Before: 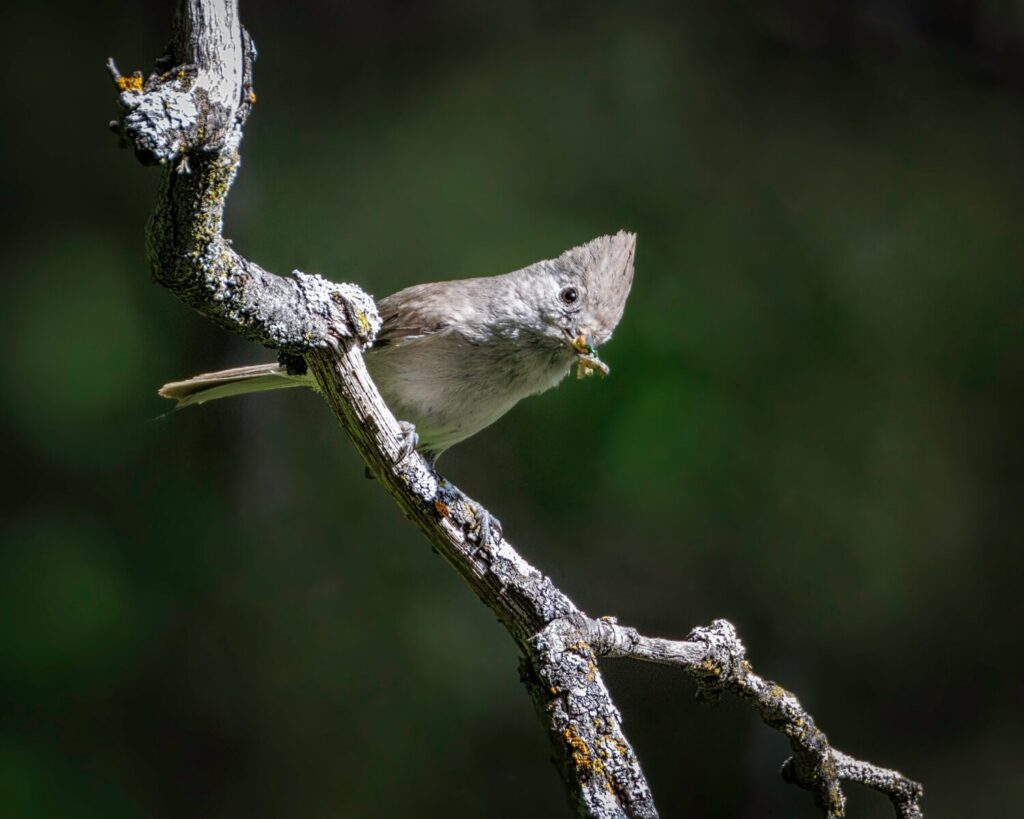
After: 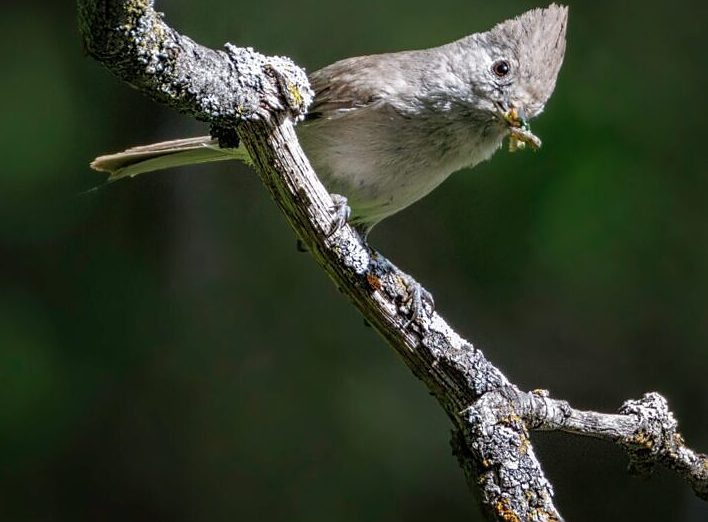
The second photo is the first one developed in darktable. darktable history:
sharpen: radius 1.044
crop: left 6.708%, top 27.743%, right 24.12%, bottom 8.398%
